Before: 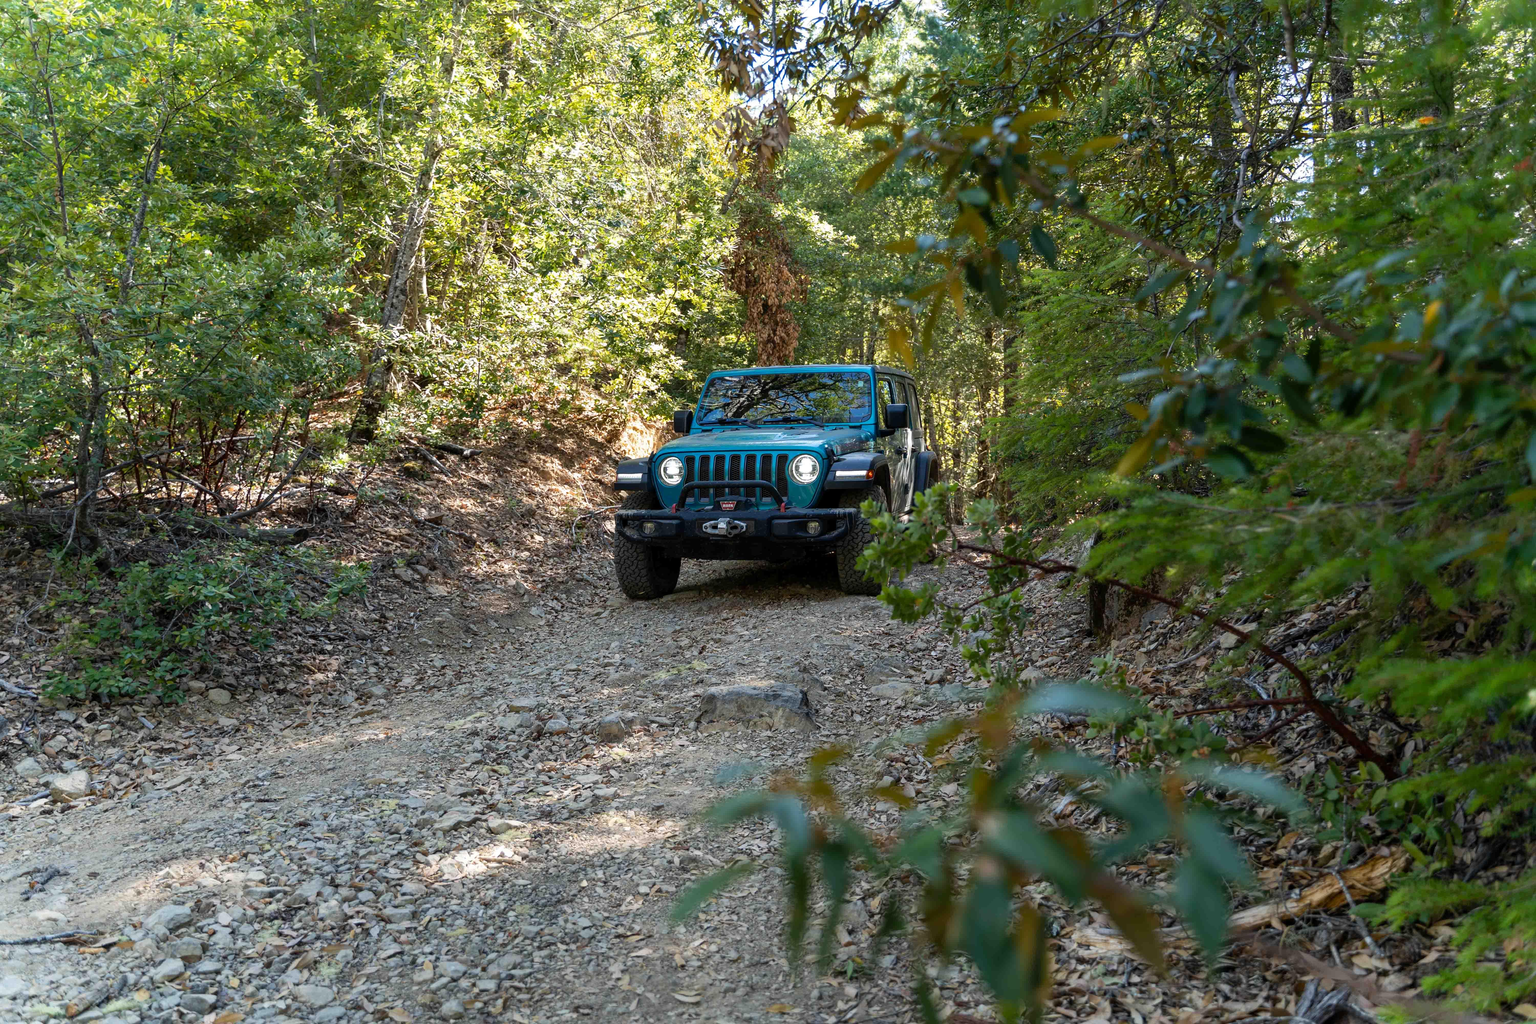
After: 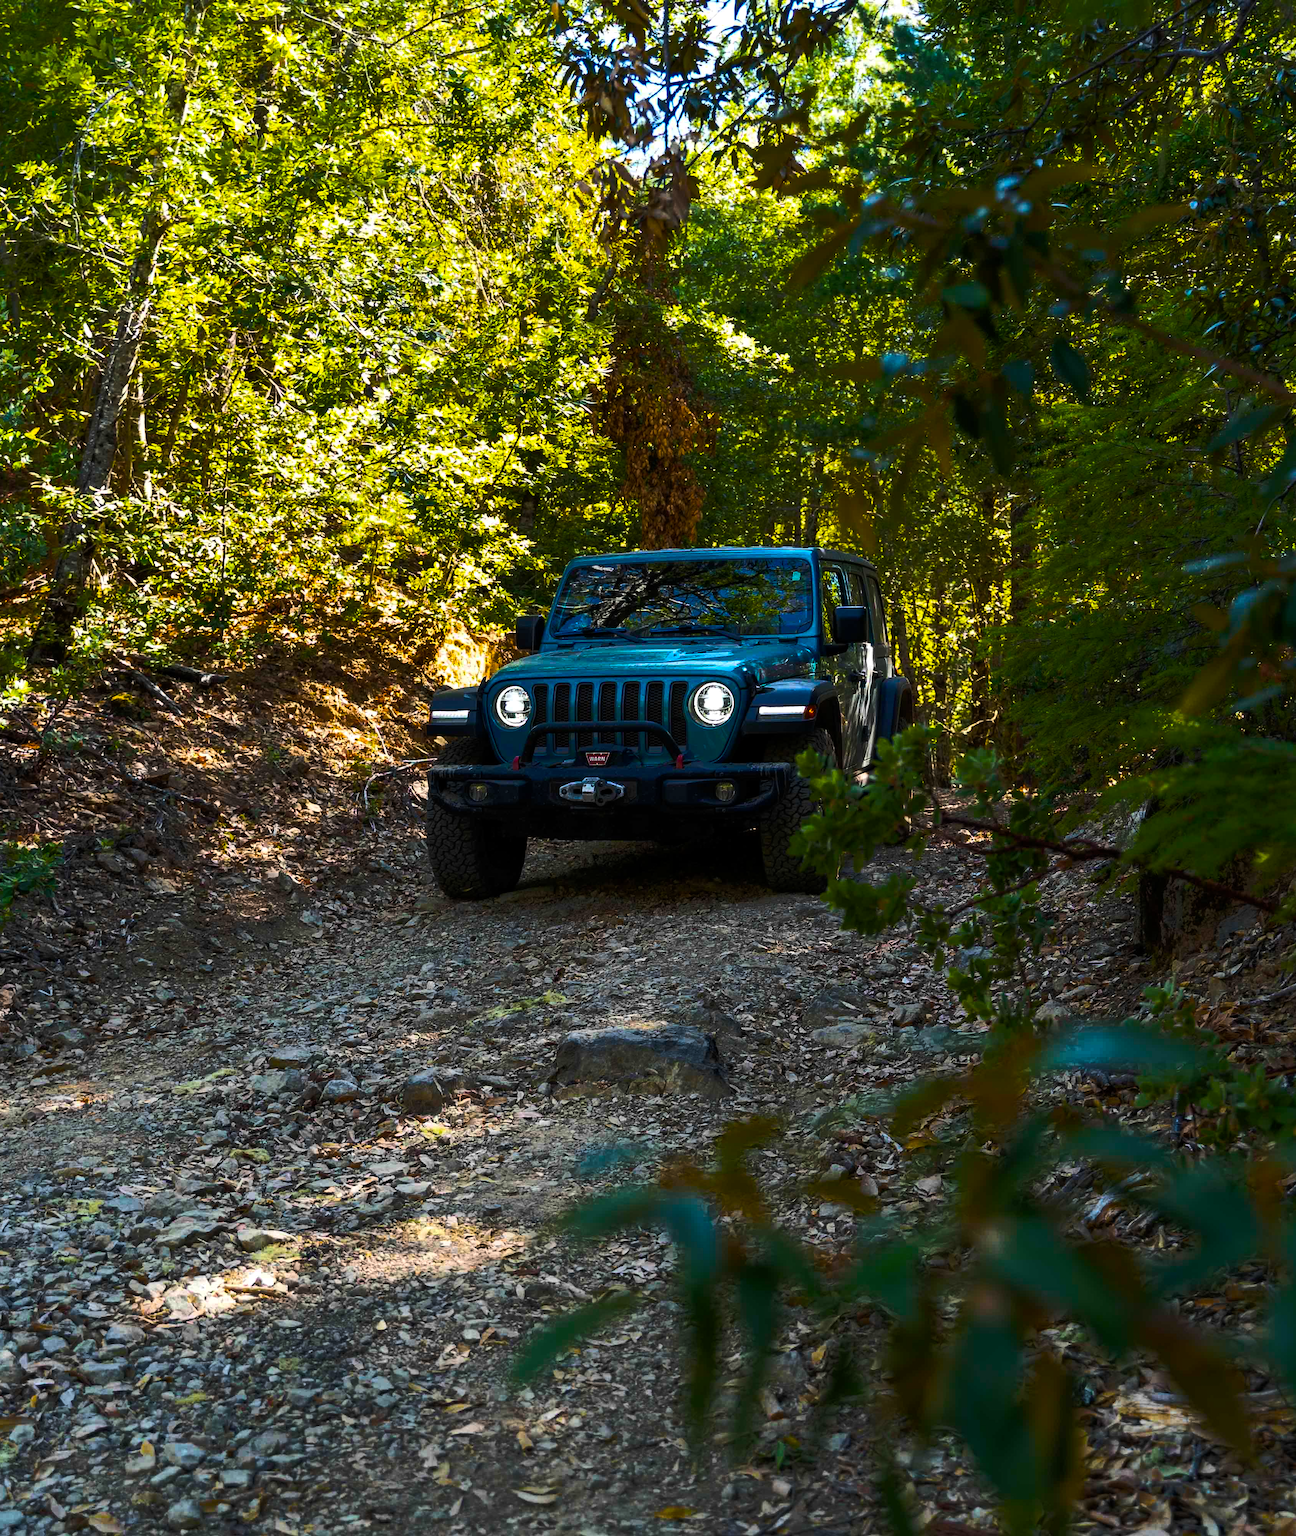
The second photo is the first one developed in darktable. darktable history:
crop: left 21.496%, right 22.254%
color balance rgb: linear chroma grading › global chroma 40.15%, perceptual saturation grading › global saturation 60.58%, perceptual saturation grading › highlights 20.44%, perceptual saturation grading › shadows -50.36%, perceptual brilliance grading › highlights 2.19%, perceptual brilliance grading › mid-tones -50.36%, perceptual brilliance grading › shadows -50.36%
